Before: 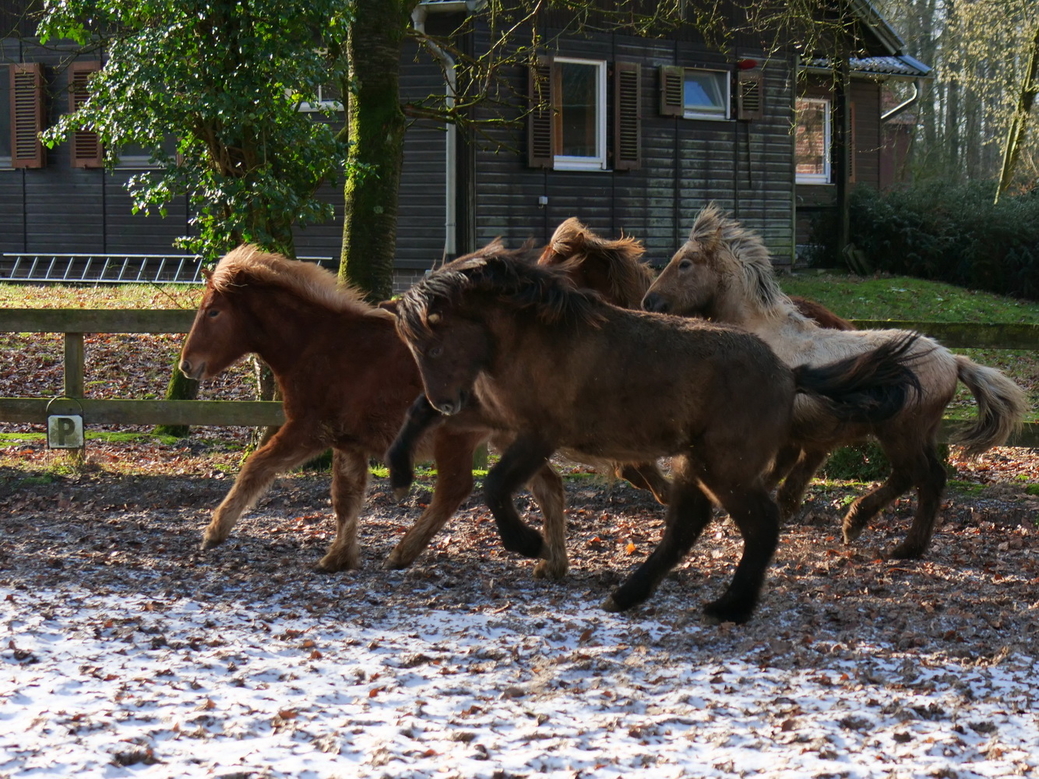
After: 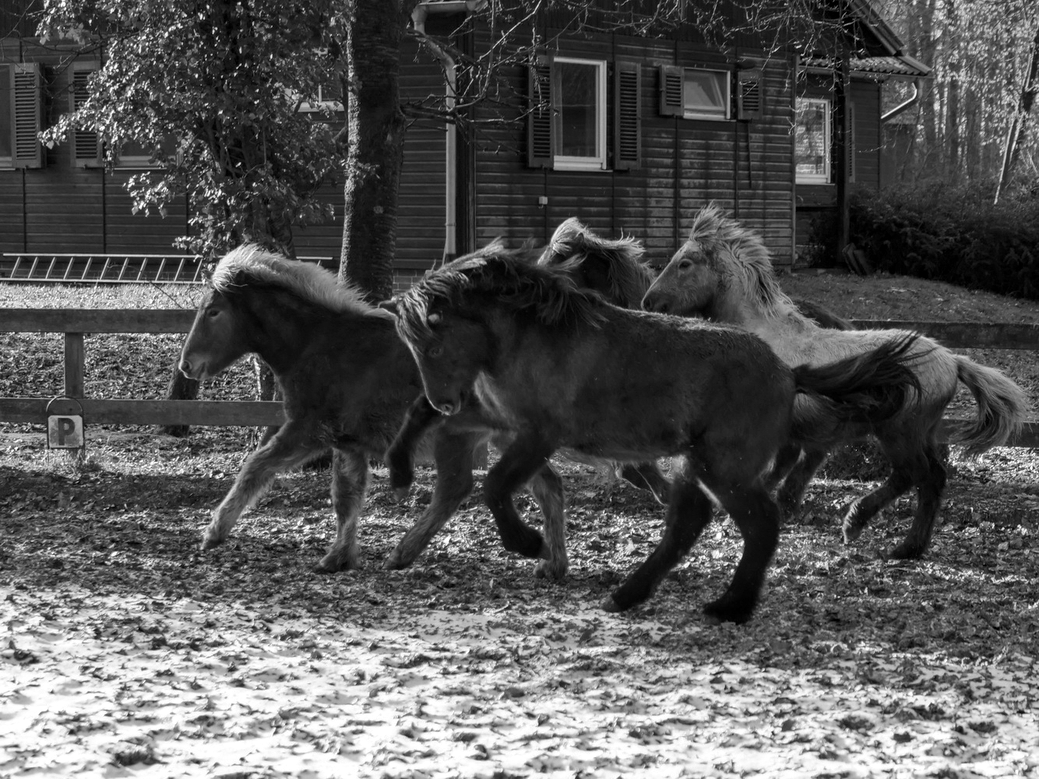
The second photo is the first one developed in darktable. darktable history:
tone equalizer: on, module defaults
color zones: curves: ch0 [(0.004, 0.588) (0.116, 0.636) (0.259, 0.476) (0.423, 0.464) (0.75, 0.5)]; ch1 [(0, 0) (0.143, 0) (0.286, 0) (0.429, 0) (0.571, 0) (0.714, 0) (0.857, 0)]
local contrast: on, module defaults
